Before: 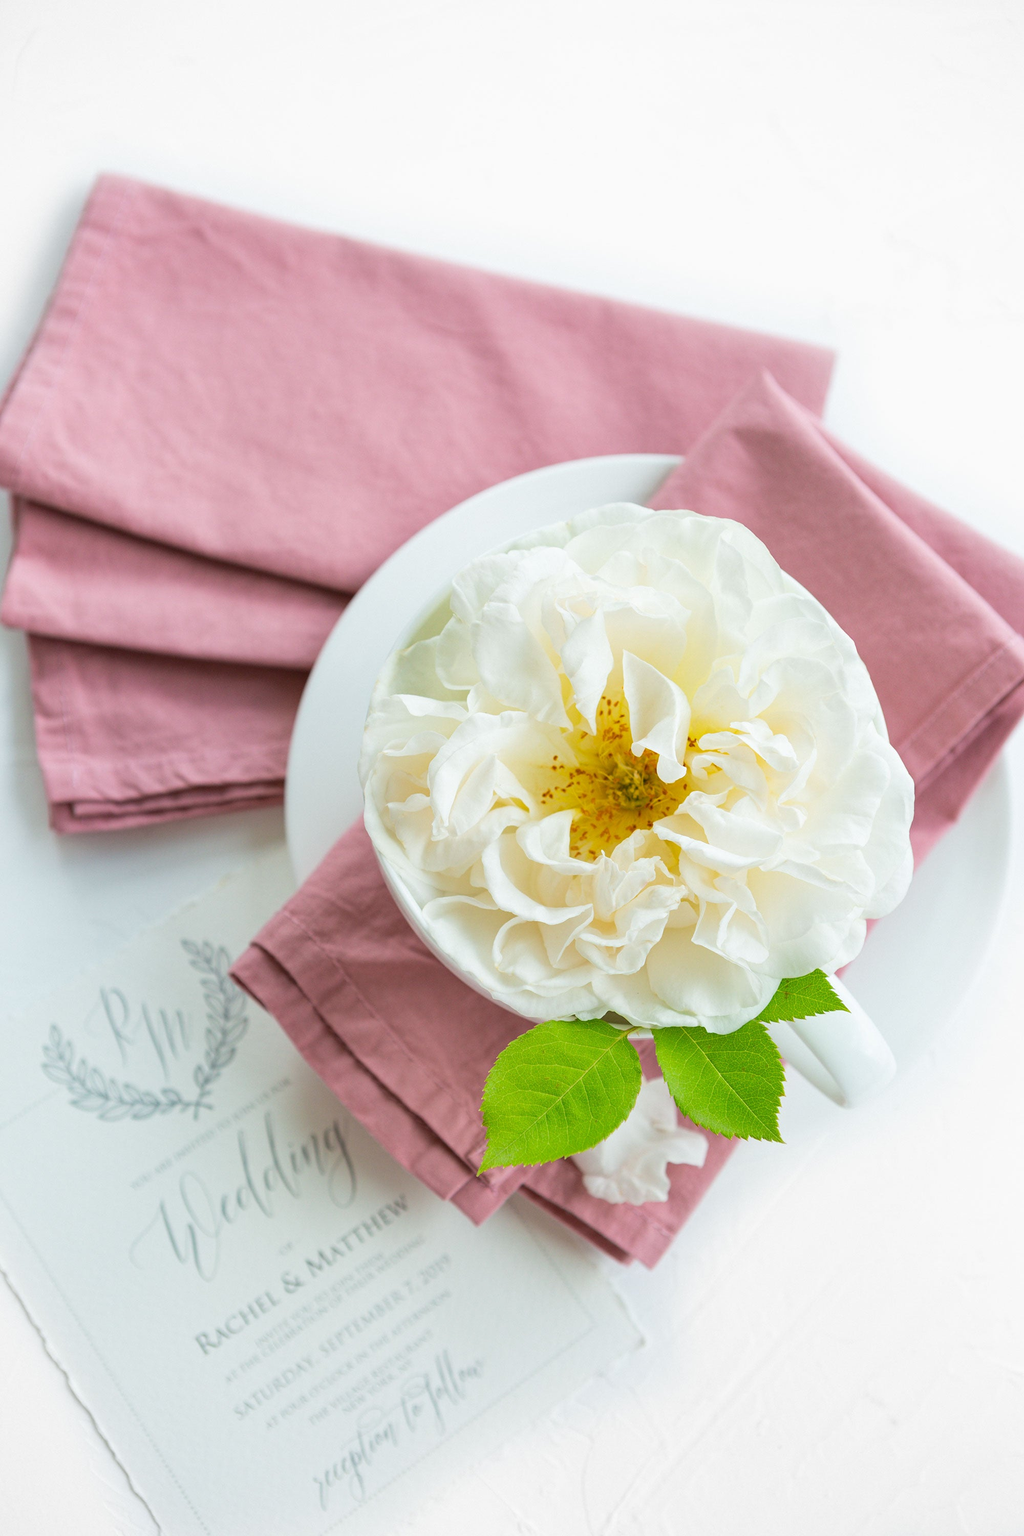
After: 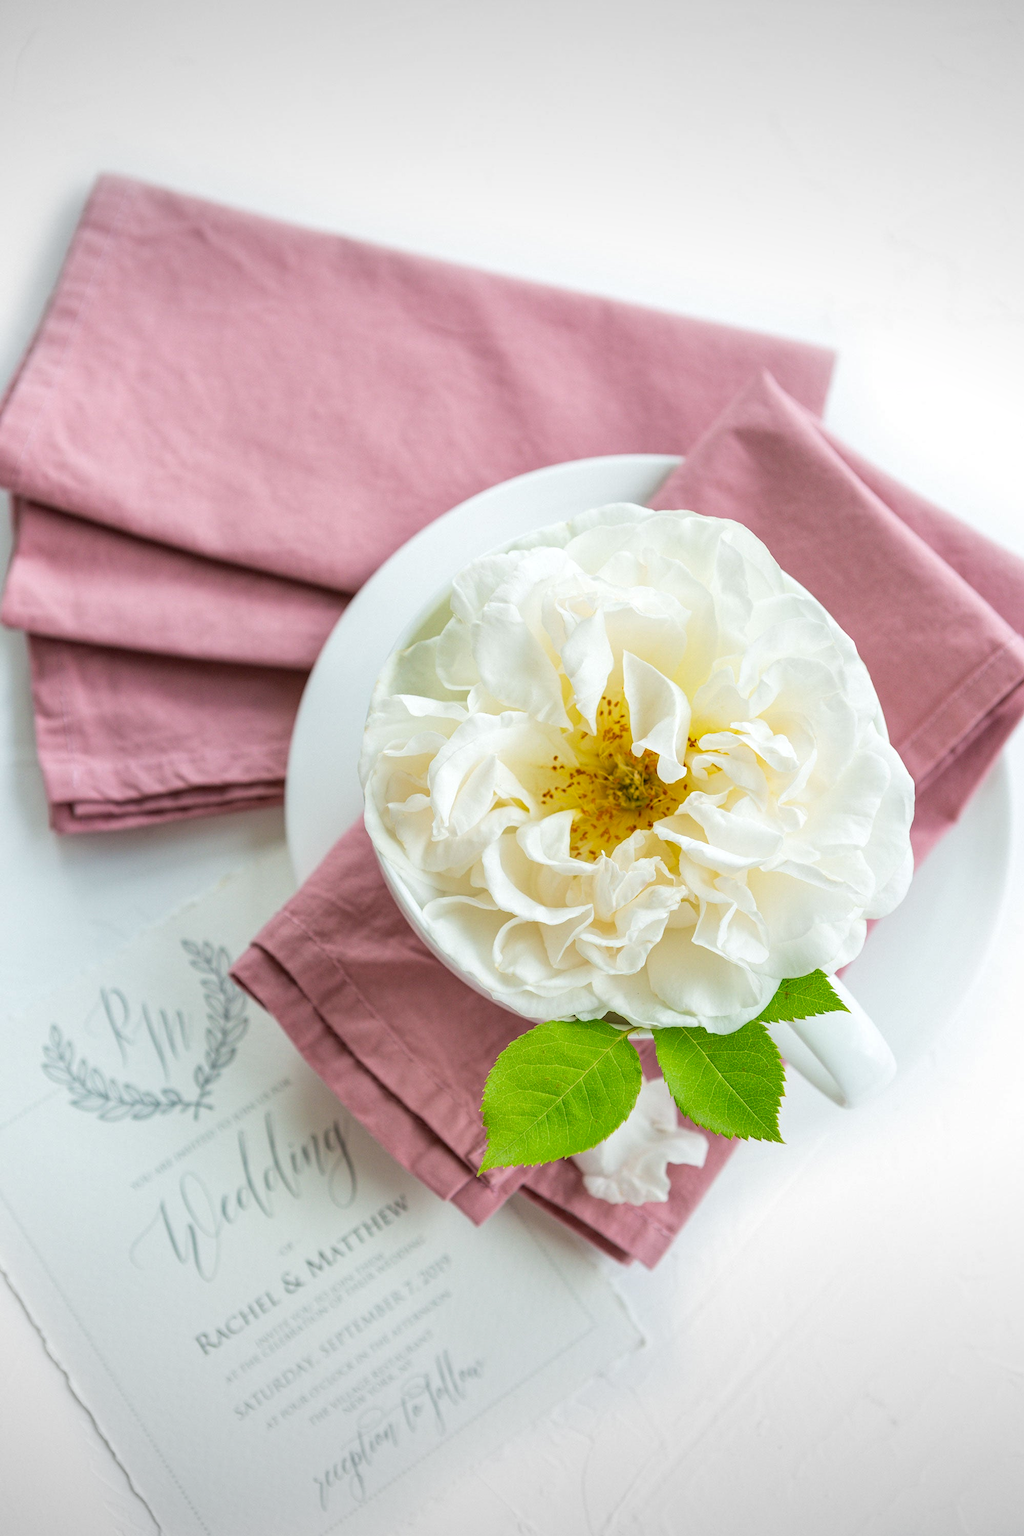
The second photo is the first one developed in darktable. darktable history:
local contrast: on, module defaults
vignetting: fall-off start 97.52%, fall-off radius 100.47%, width/height ratio 1.369
